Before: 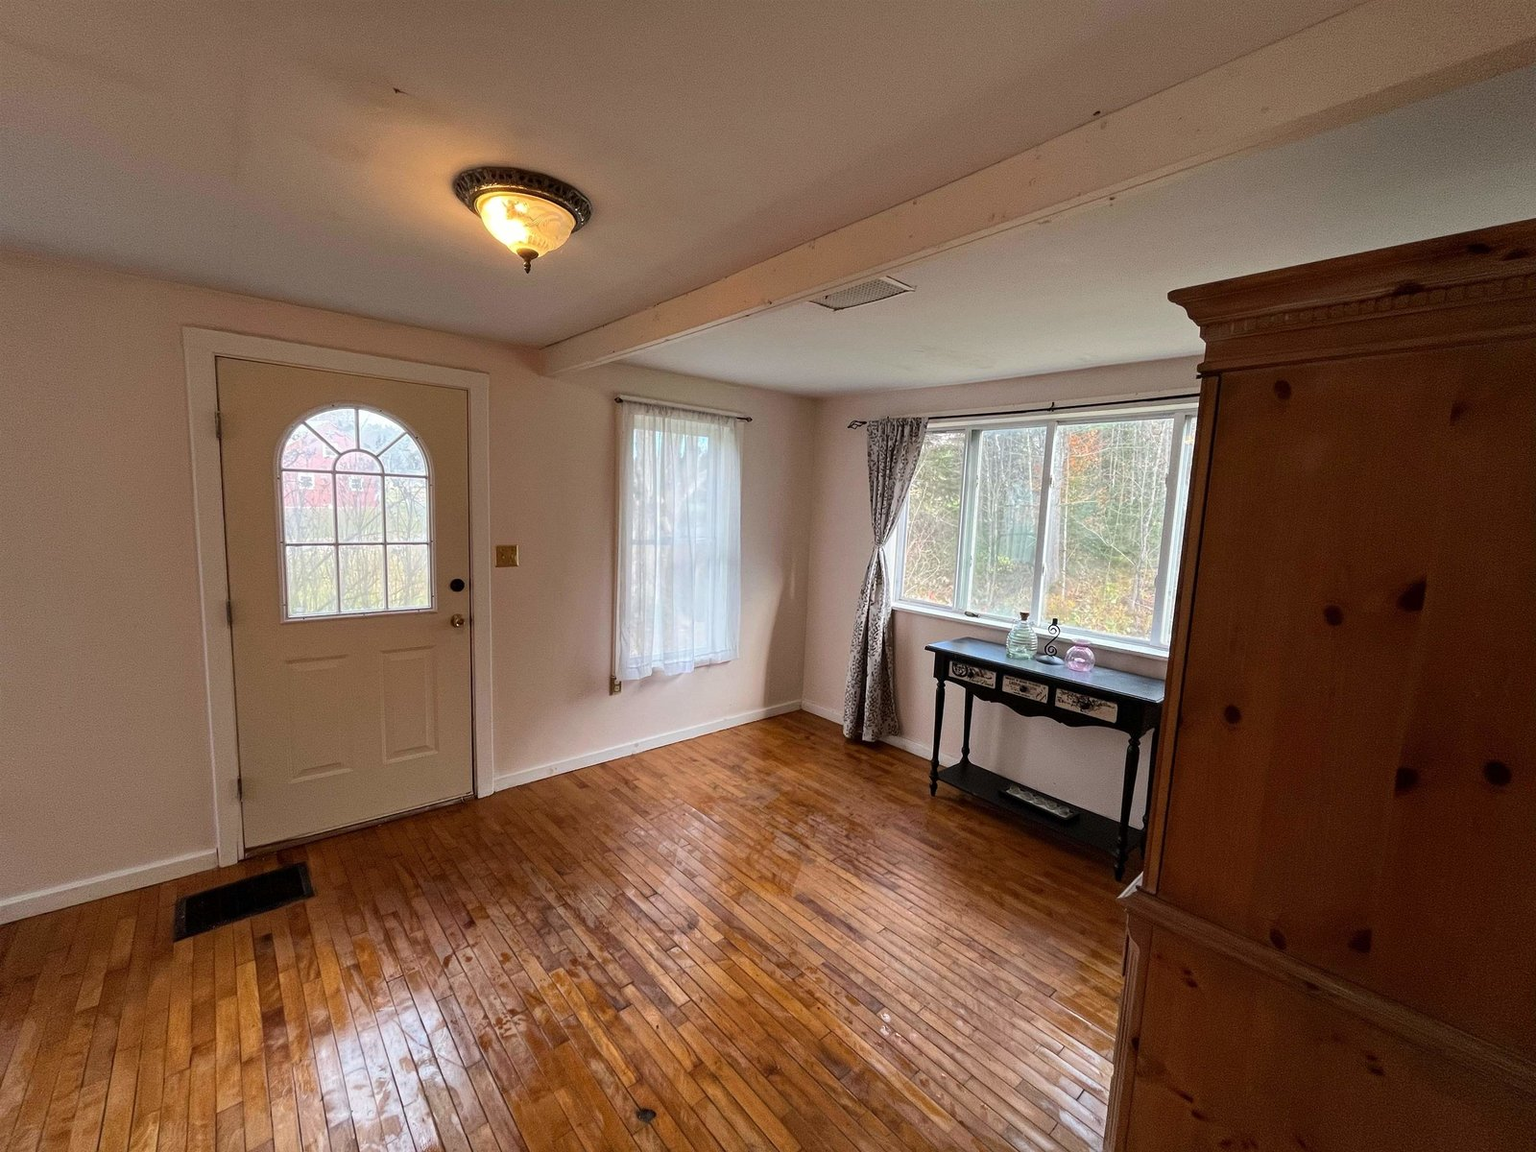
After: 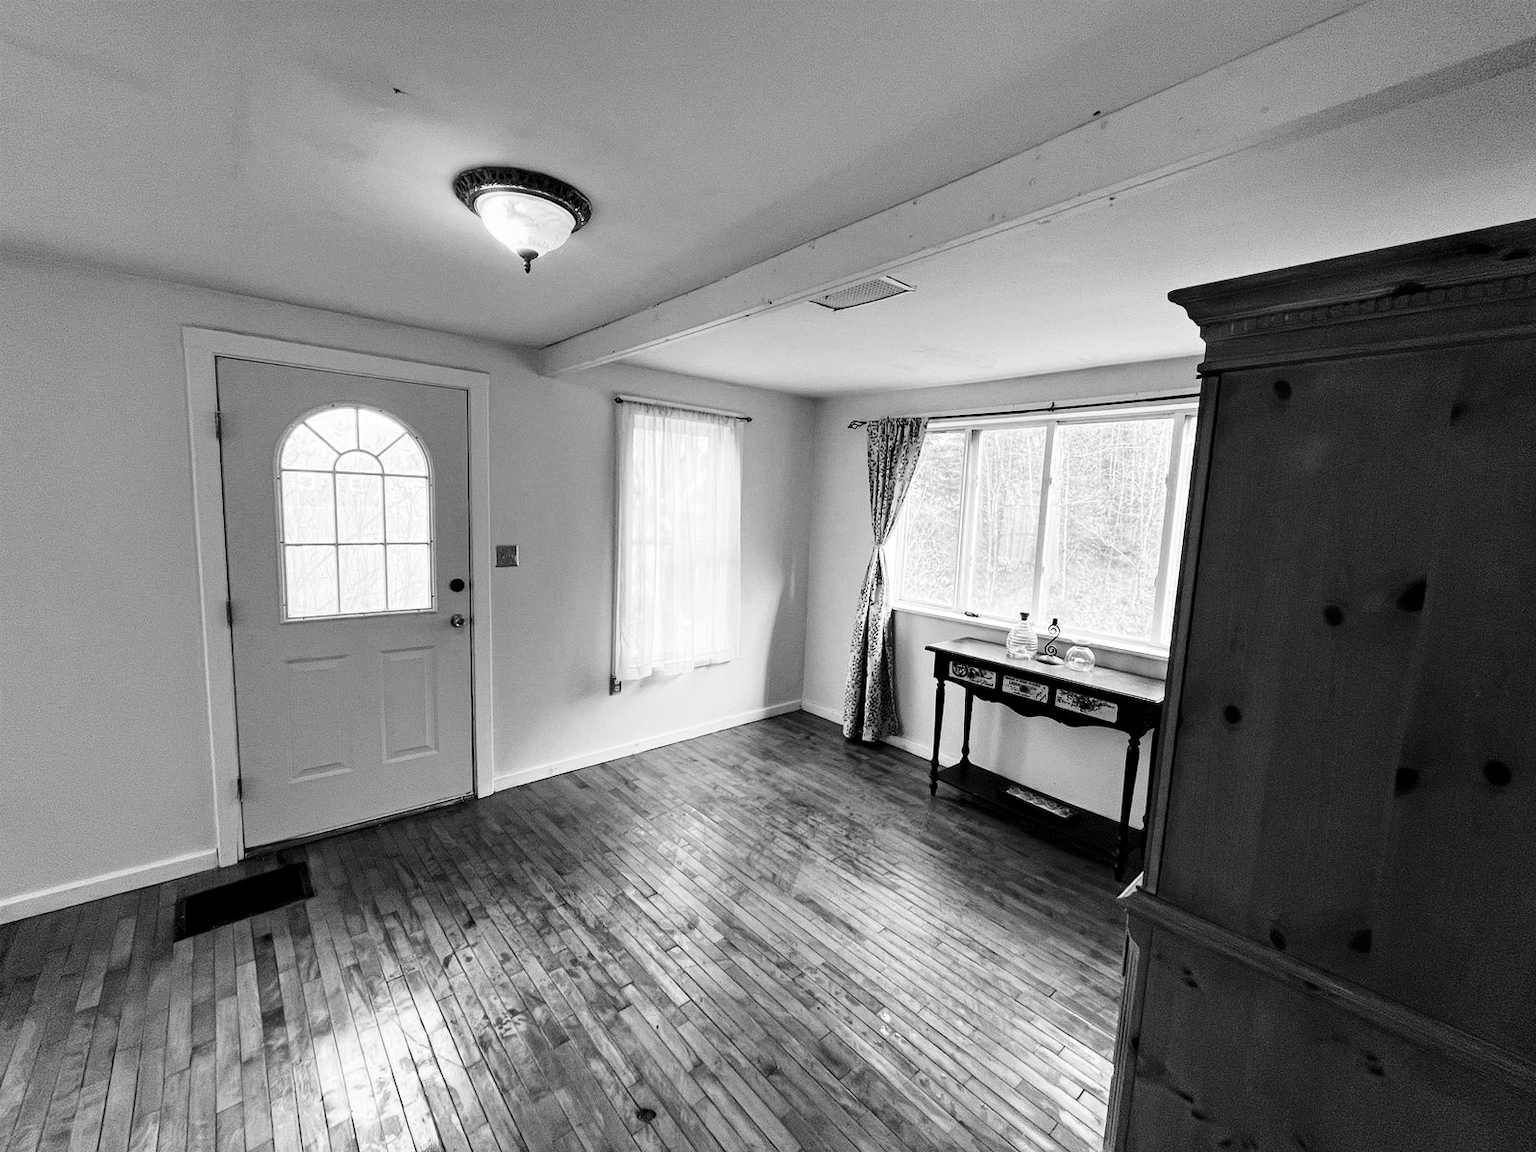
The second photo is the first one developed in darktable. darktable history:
monochrome: on, module defaults
contrast equalizer: octaves 7, y [[0.6 ×6], [0.55 ×6], [0 ×6], [0 ×6], [0 ×6]], mix 0.29
color balance rgb: linear chroma grading › global chroma 15%, perceptual saturation grading › global saturation 30%
base curve: curves: ch0 [(0, 0) (0.028, 0.03) (0.121, 0.232) (0.46, 0.748) (0.859, 0.968) (1, 1)], preserve colors none
